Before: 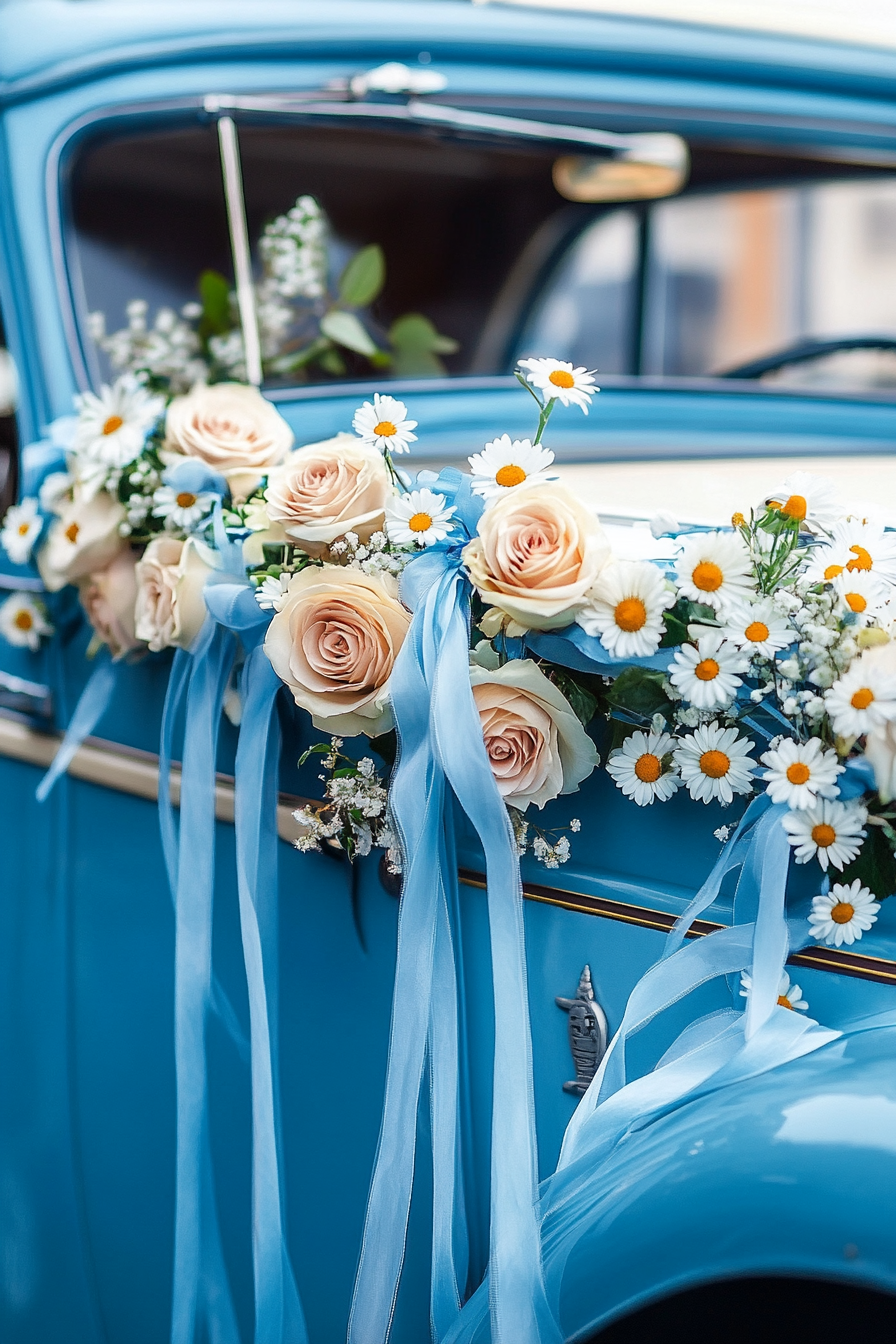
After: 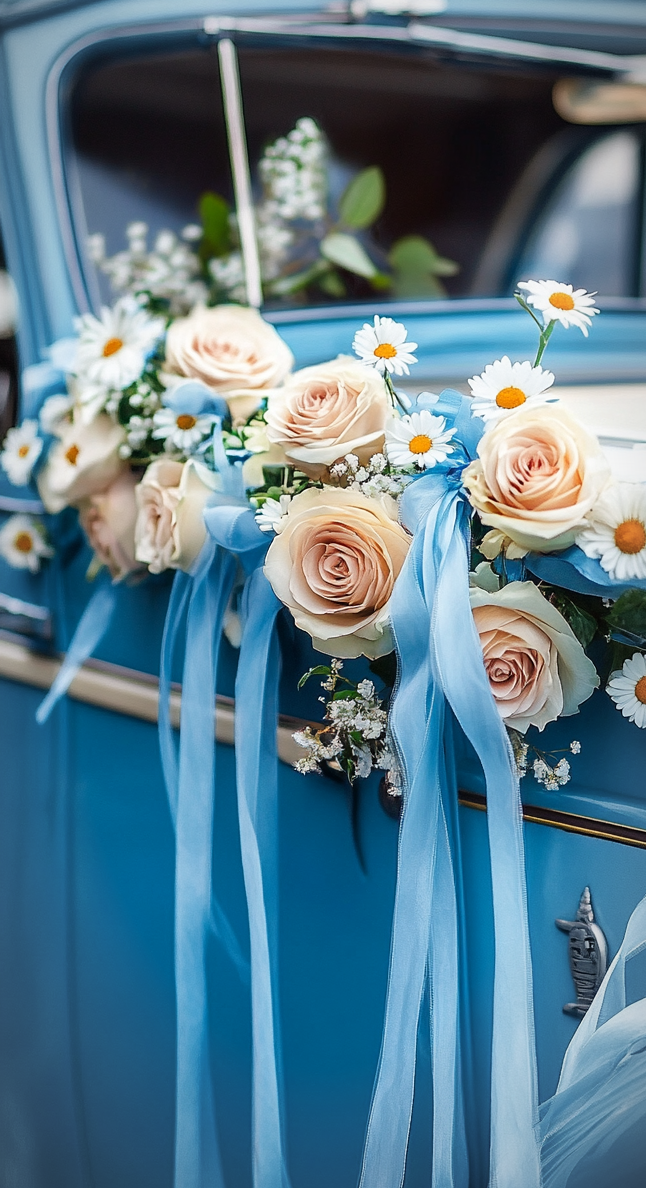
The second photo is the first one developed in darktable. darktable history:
crop: top 5.812%, right 27.864%, bottom 5.767%
vignetting: fall-off radius 70.05%, automatic ratio true
